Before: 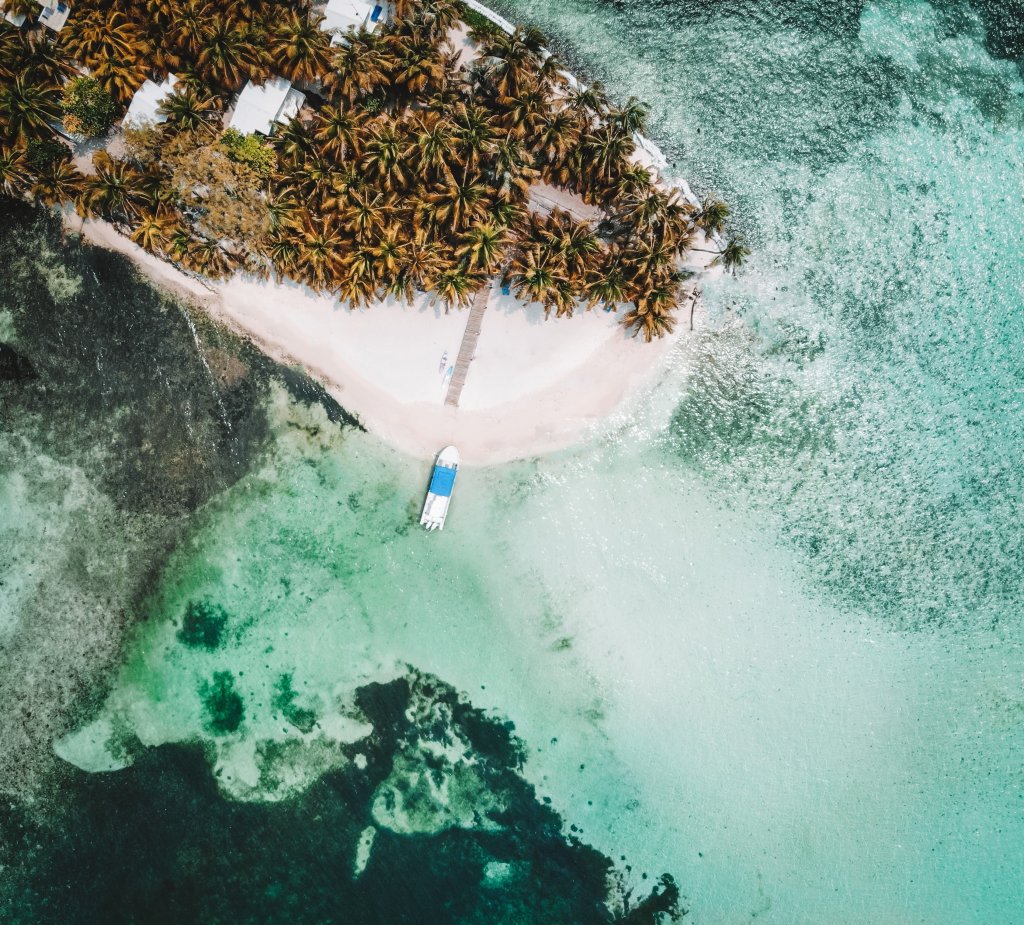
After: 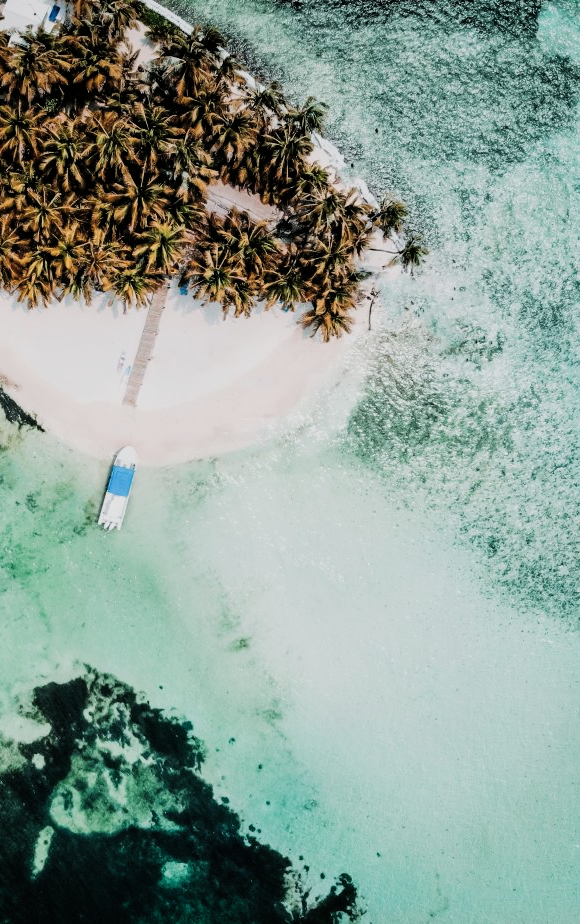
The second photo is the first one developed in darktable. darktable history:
crop: left 31.458%, top 0%, right 11.876%
filmic rgb: black relative exposure -5 EV, hardness 2.88, contrast 1.3, highlights saturation mix -10%
